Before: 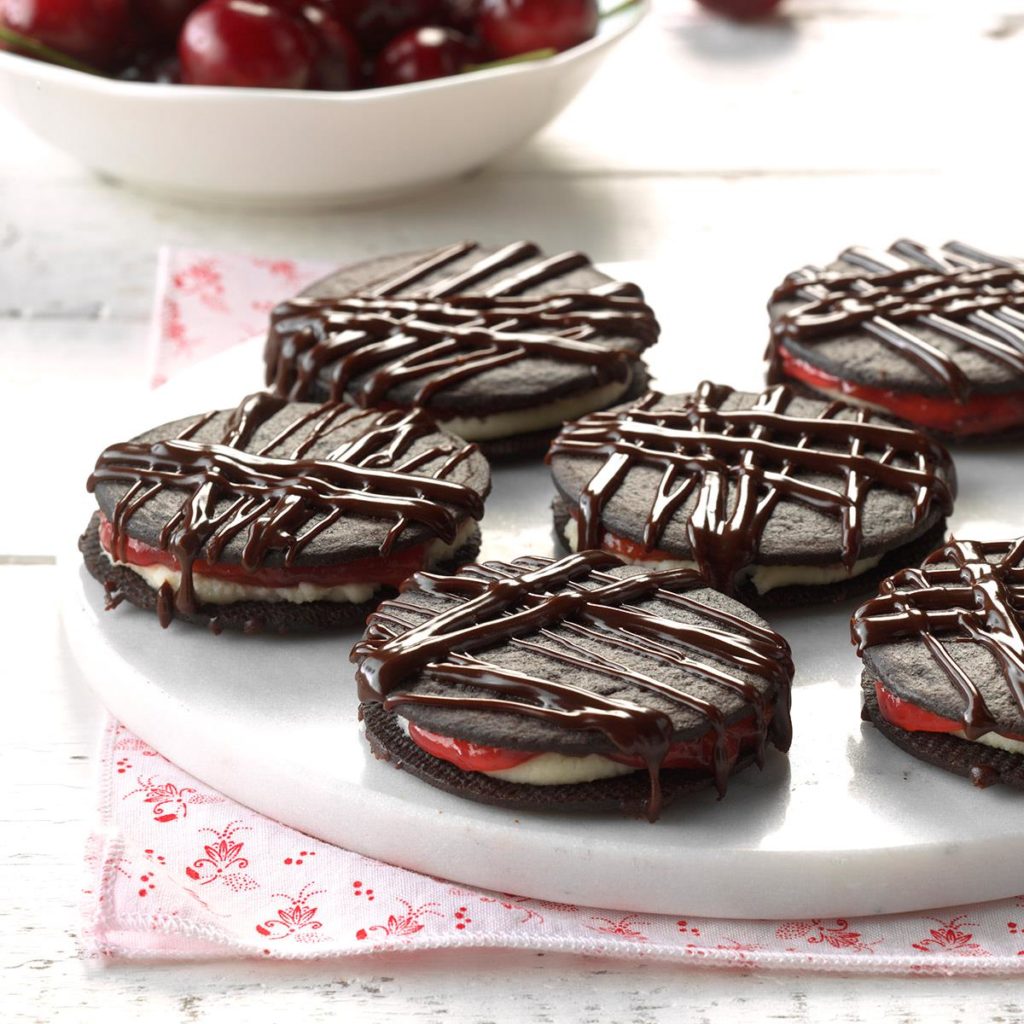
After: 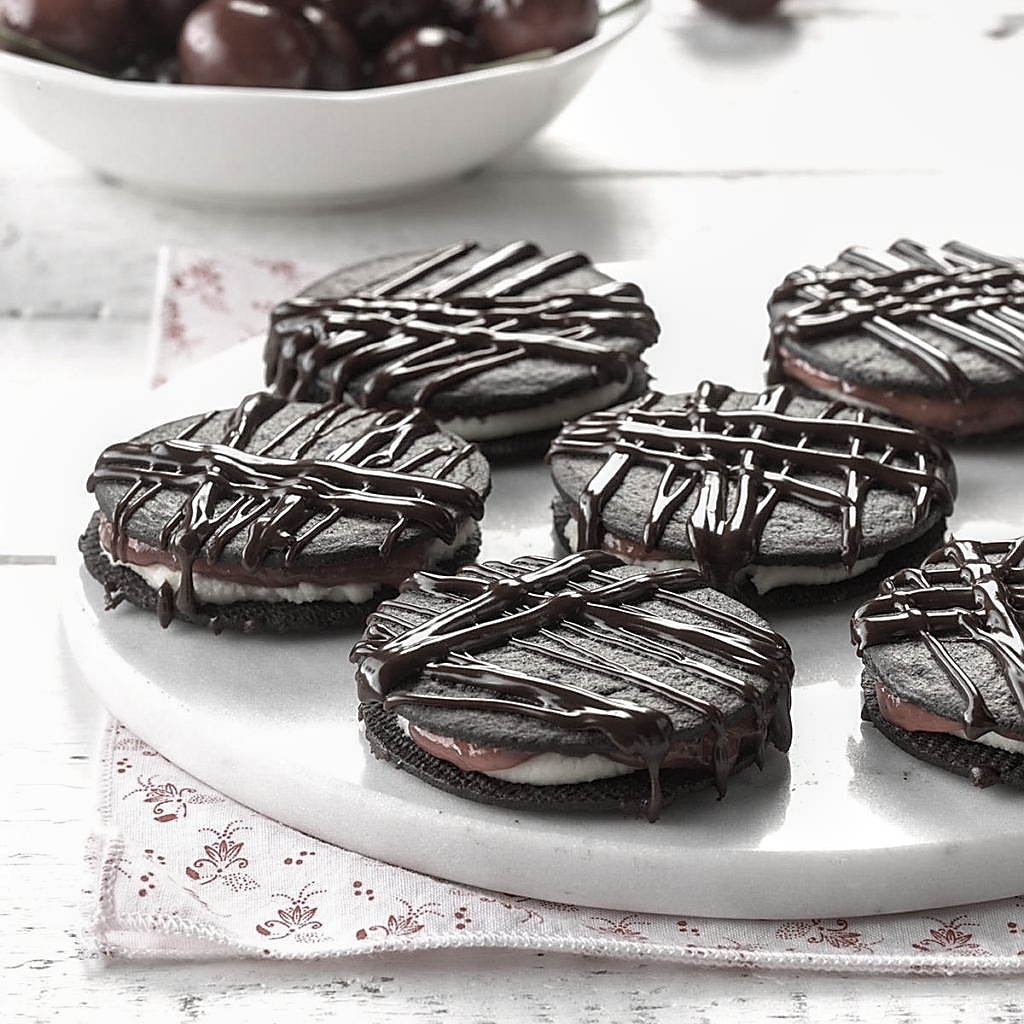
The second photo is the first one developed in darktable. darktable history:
sharpen: radius 1.4, amount 1.25, threshold 0.7
color correction: saturation 0.3
local contrast: on, module defaults
